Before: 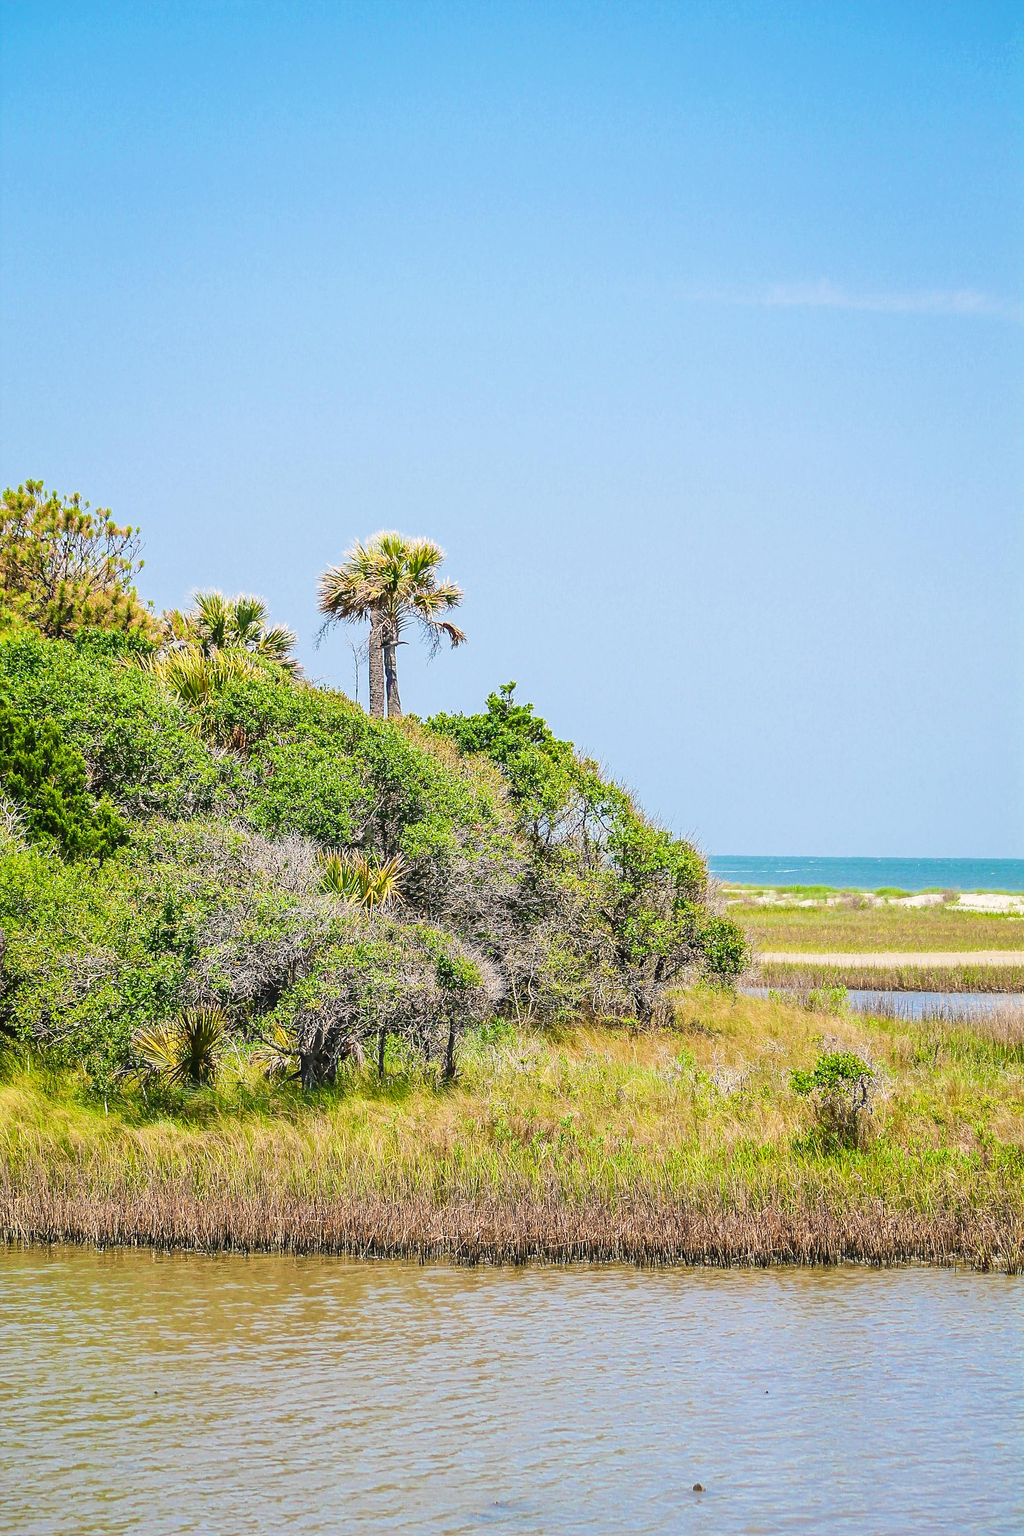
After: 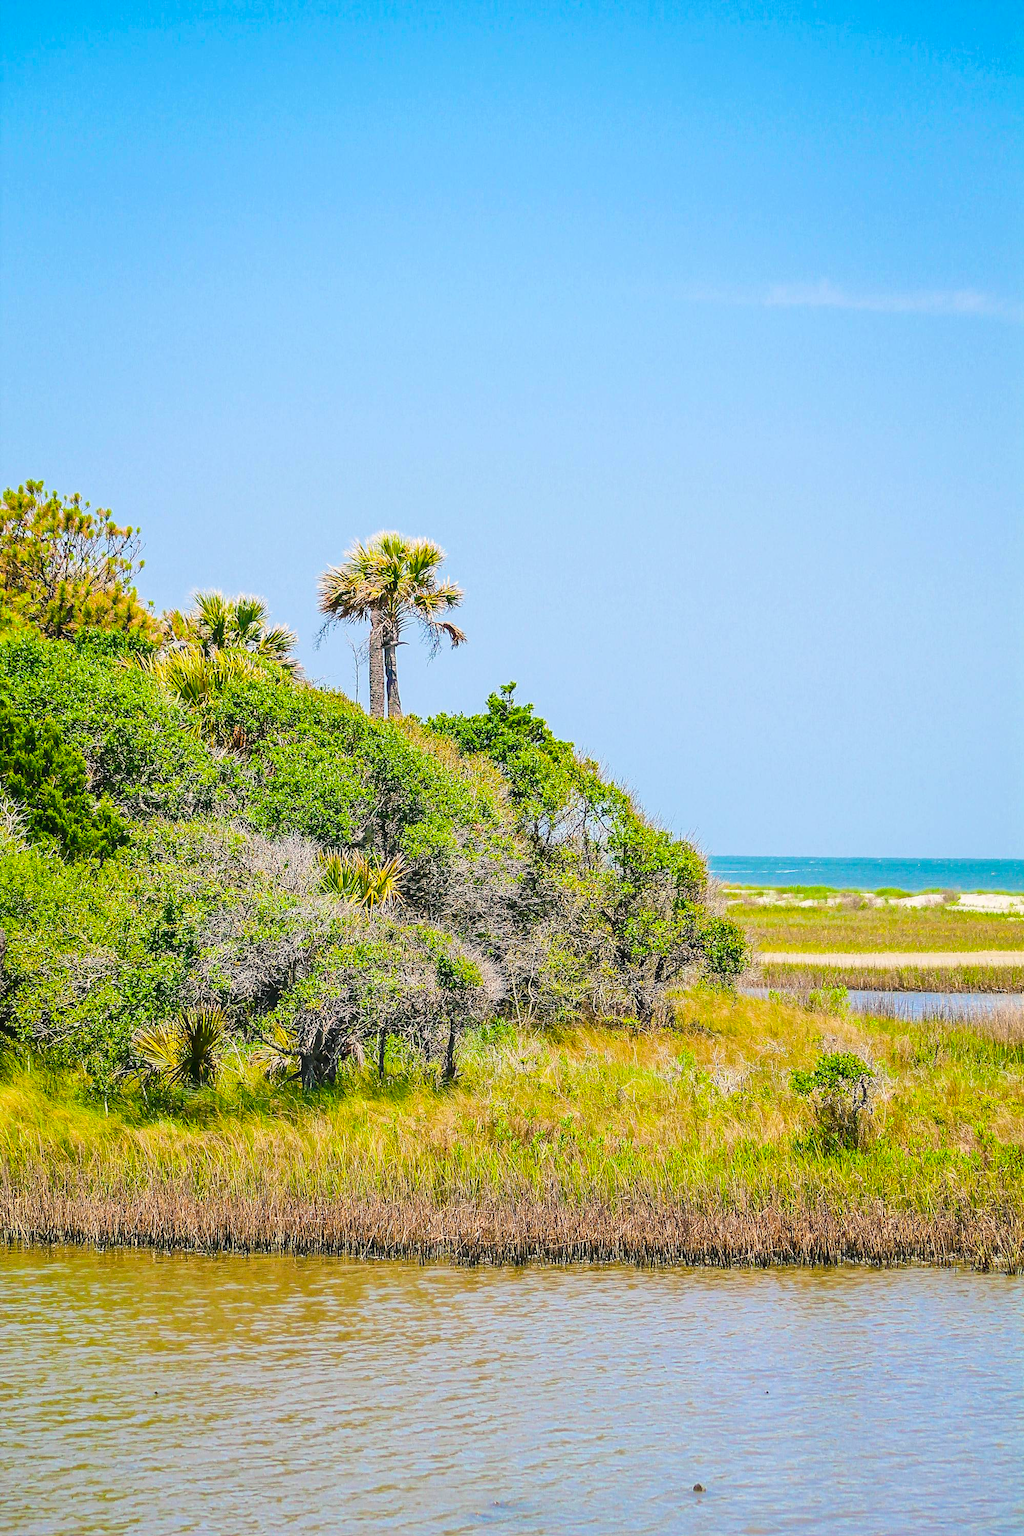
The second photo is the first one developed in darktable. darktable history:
color balance rgb: shadows lift › chroma 2.056%, shadows lift › hue 220.13°, perceptual saturation grading › global saturation 29.353%
